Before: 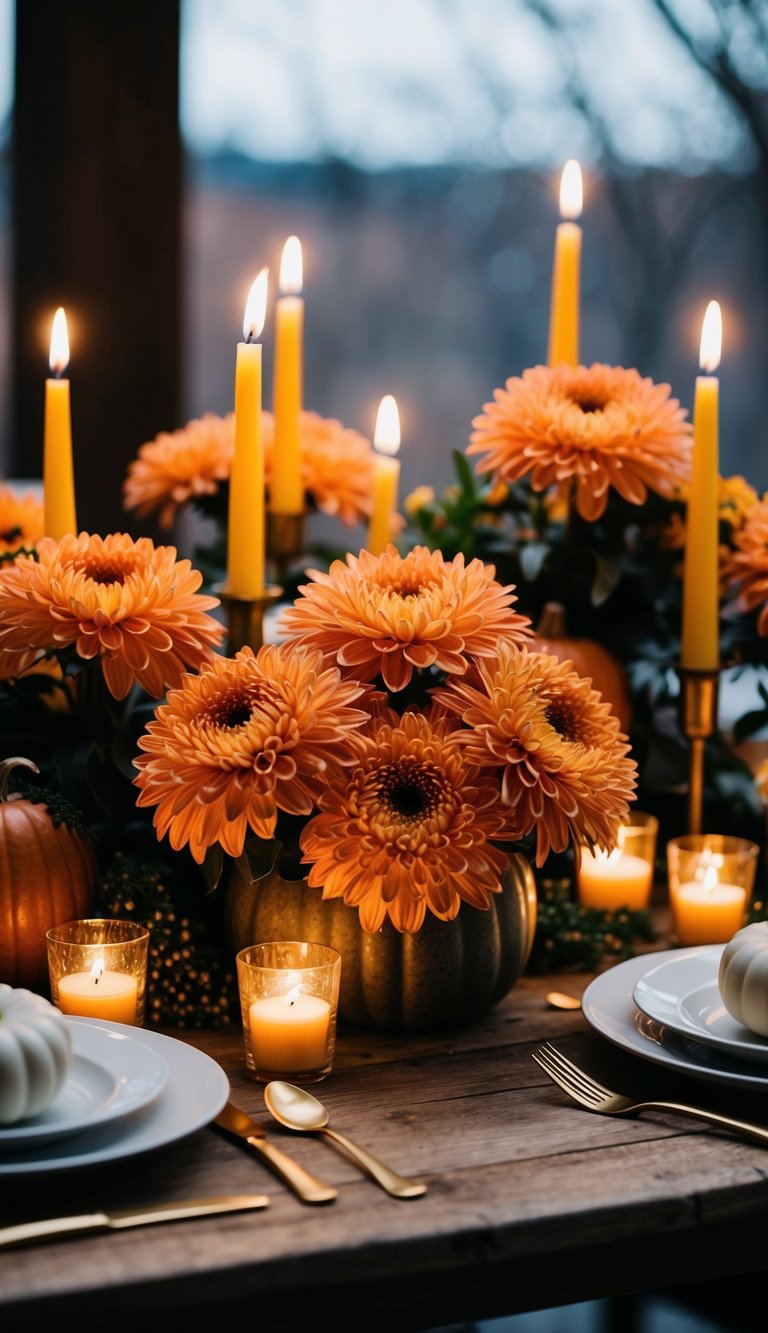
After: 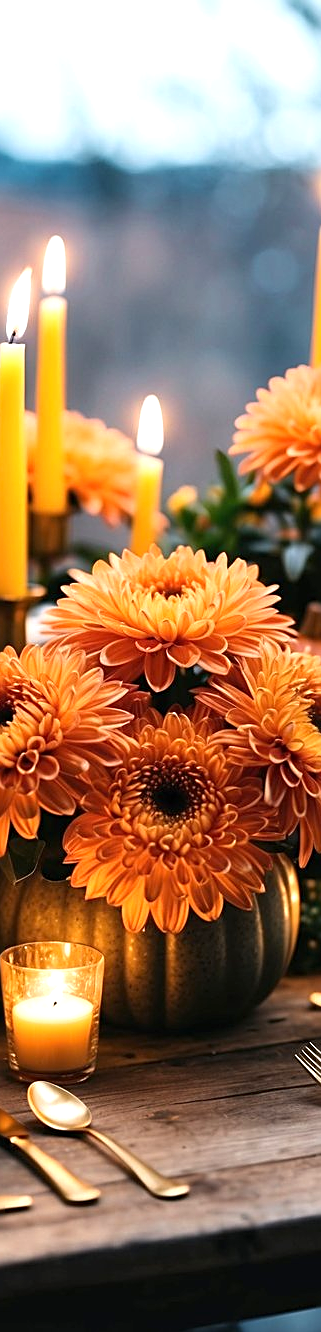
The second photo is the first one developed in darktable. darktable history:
sharpen: amount 0.556
crop: left 30.864%, right 27.258%
exposure: black level correction 0, exposure 0.695 EV, compensate highlight preservation false
